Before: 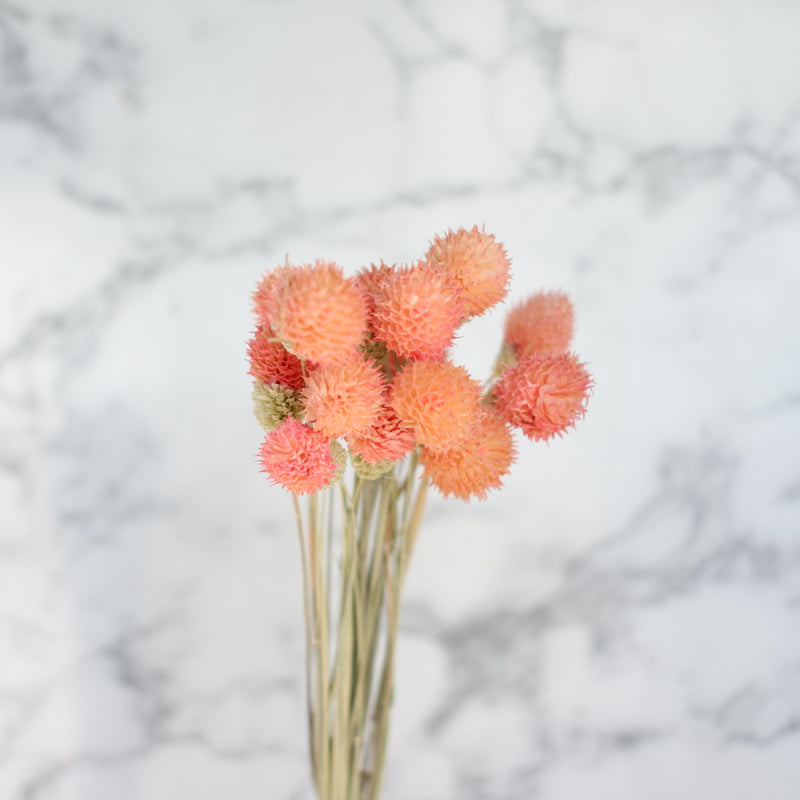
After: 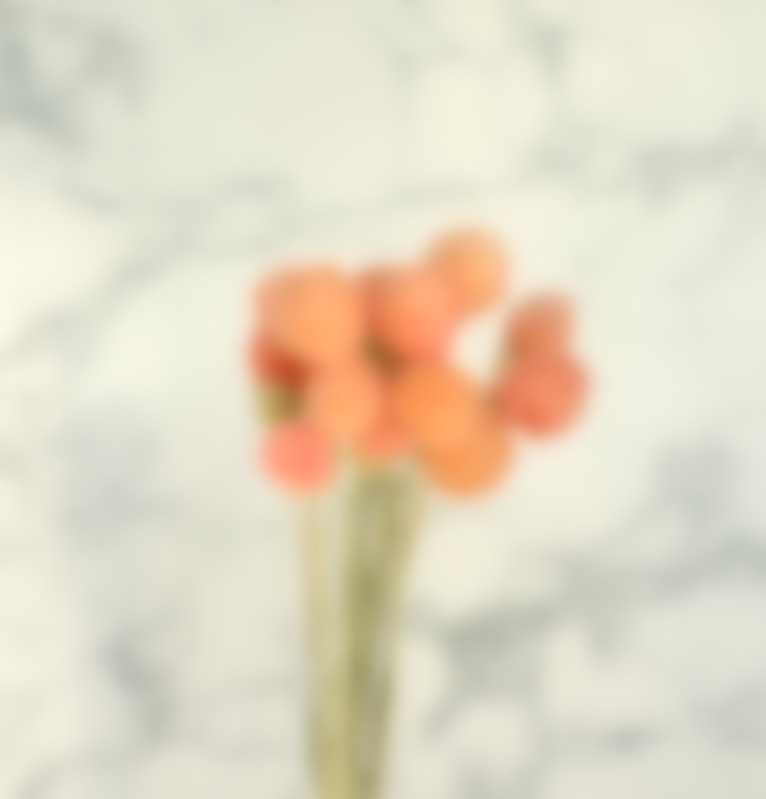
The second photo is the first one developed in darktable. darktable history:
lowpass: on, module defaults
exposure: exposure 0.128 EV, compensate highlight preservation false
crop: right 4.126%, bottom 0.031%
color correction: highlights a* -0.482, highlights b* 9.48, shadows a* -9.48, shadows b* 0.803
